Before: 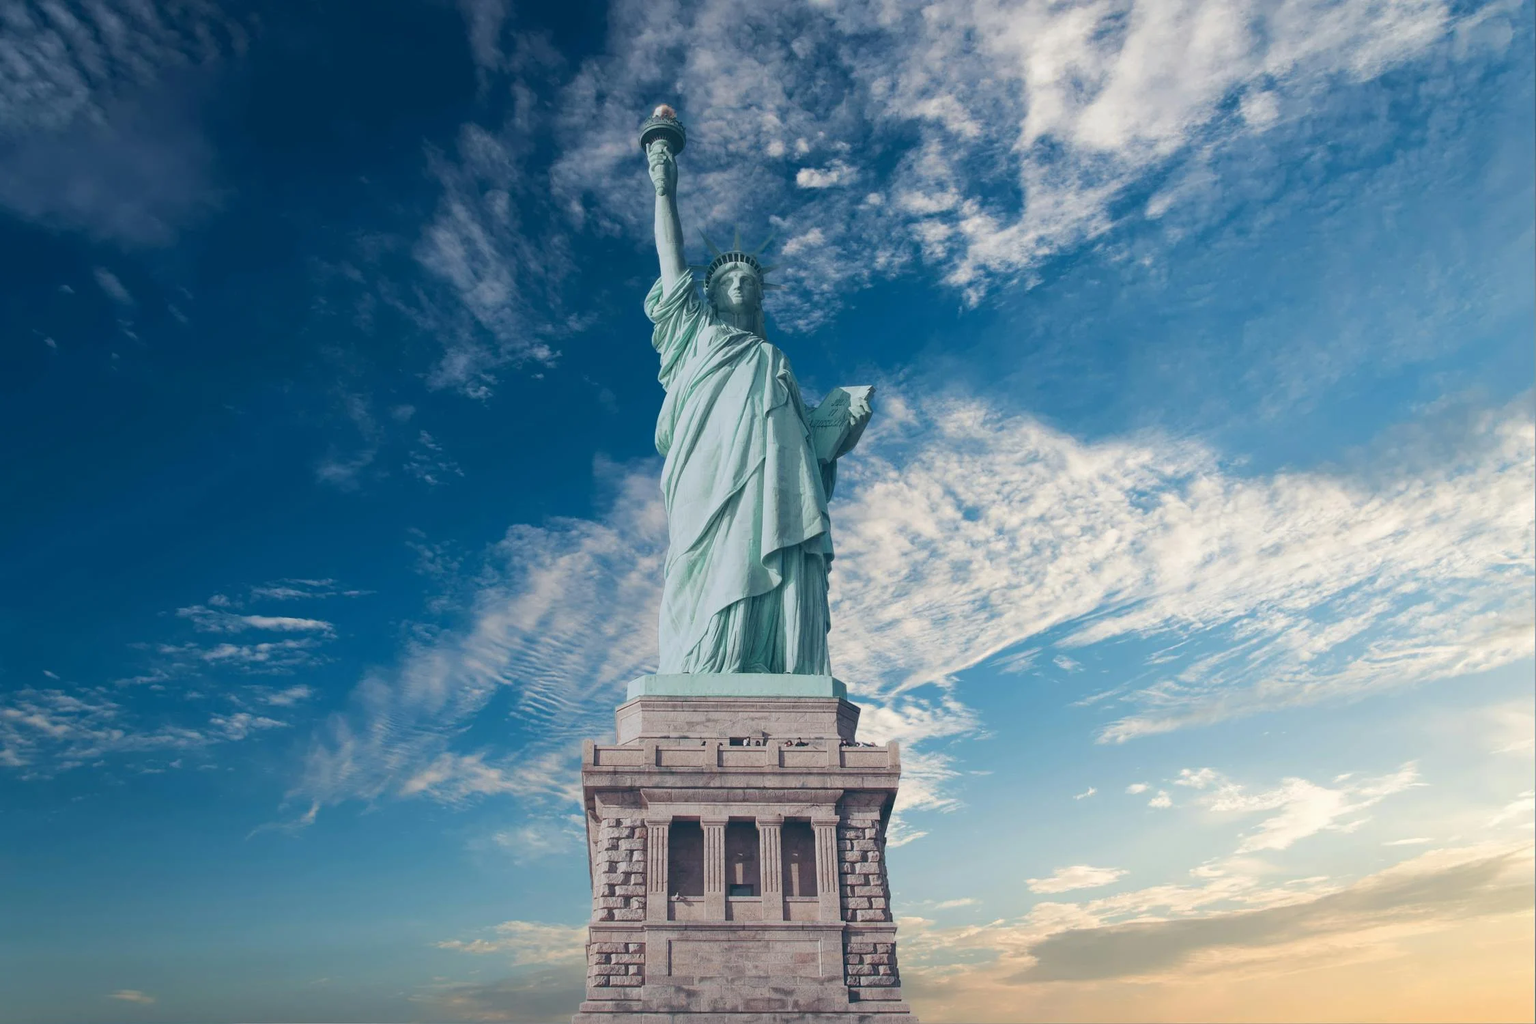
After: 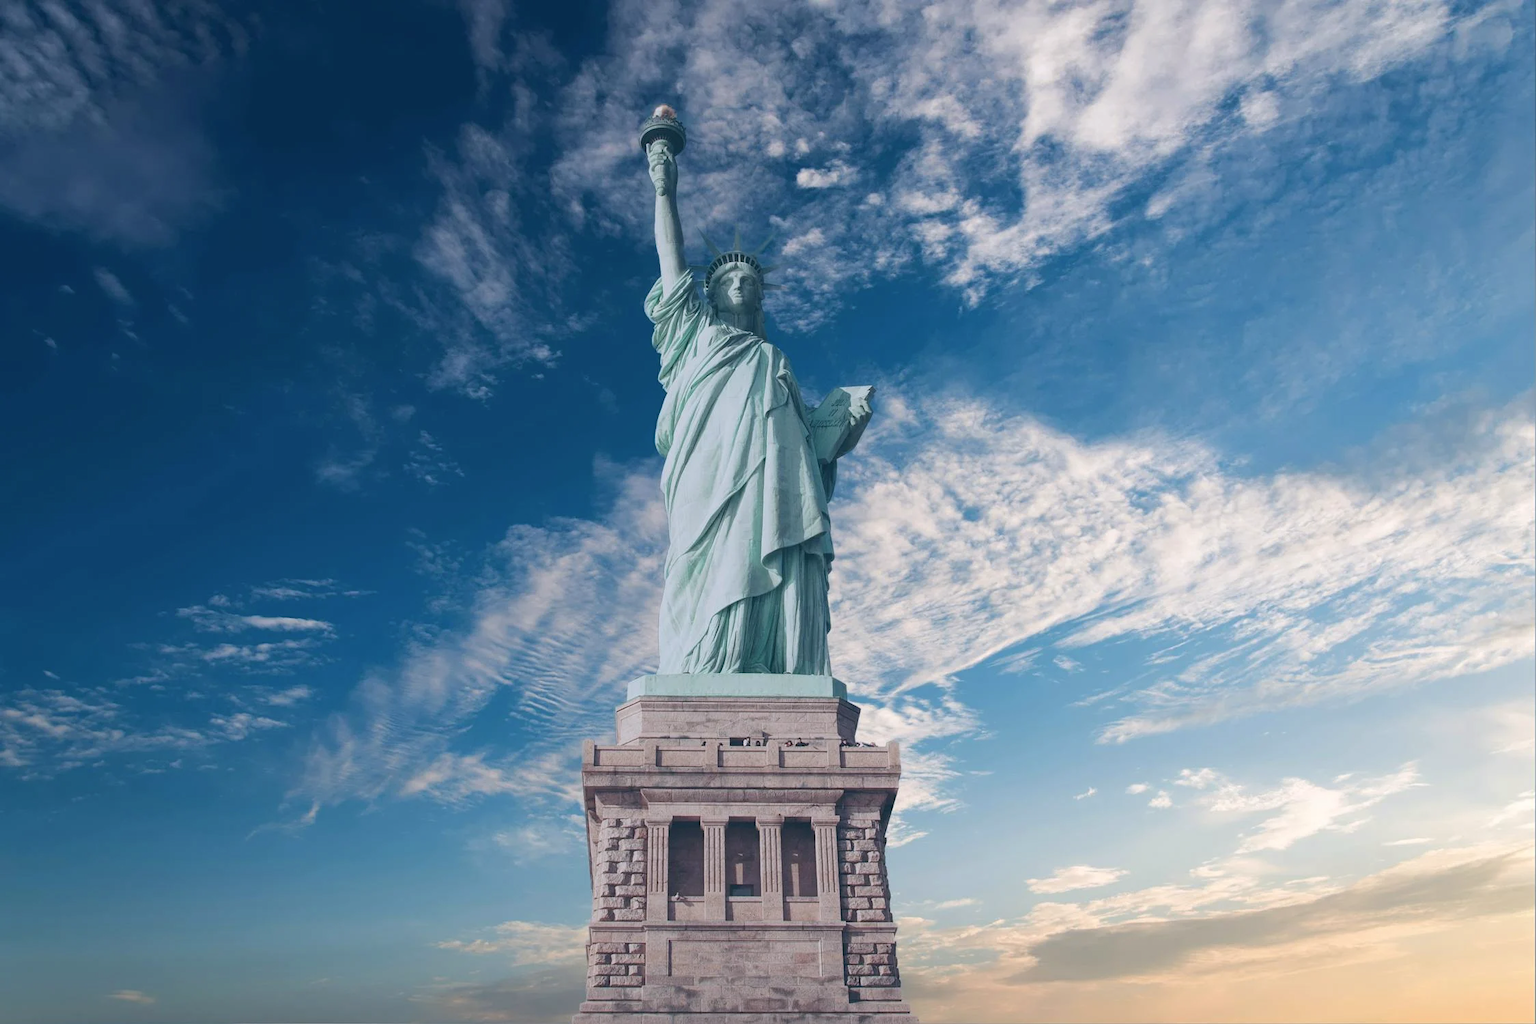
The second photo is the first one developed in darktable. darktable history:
color calibration: illuminant custom, x 0.348, y 0.366, temperature 4940.58 K
contrast brightness saturation: saturation -0.05
tone equalizer: on, module defaults
